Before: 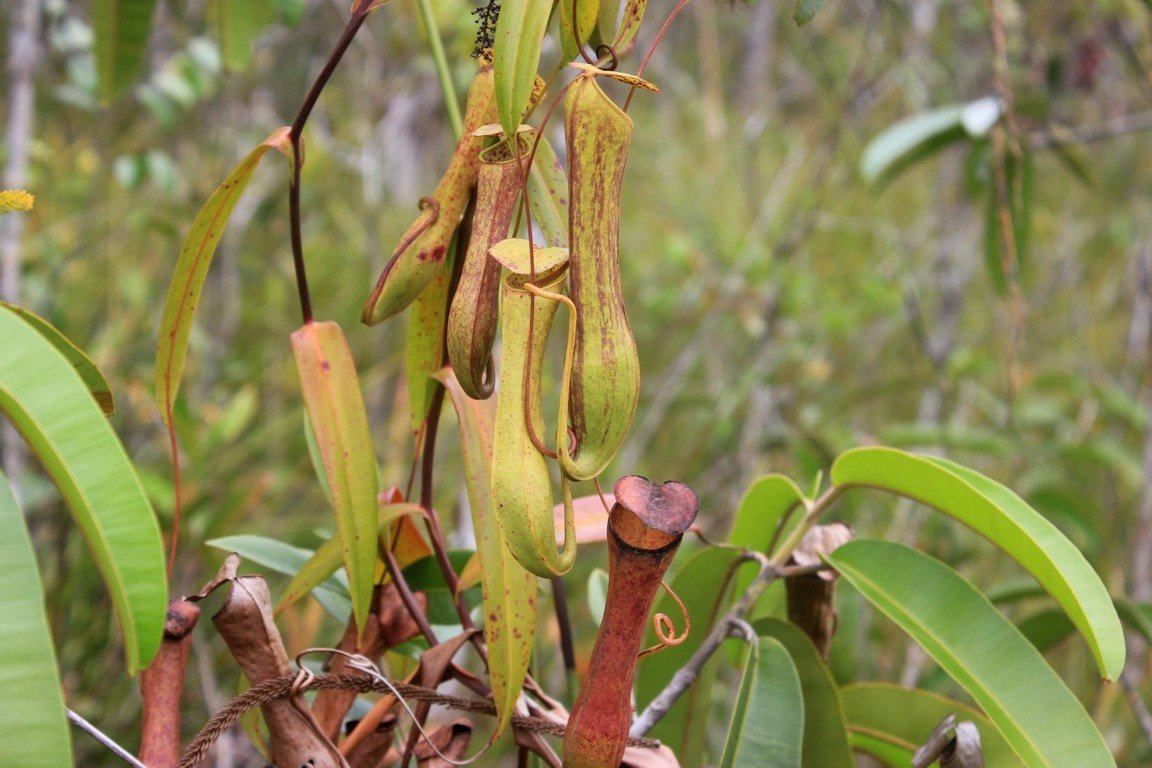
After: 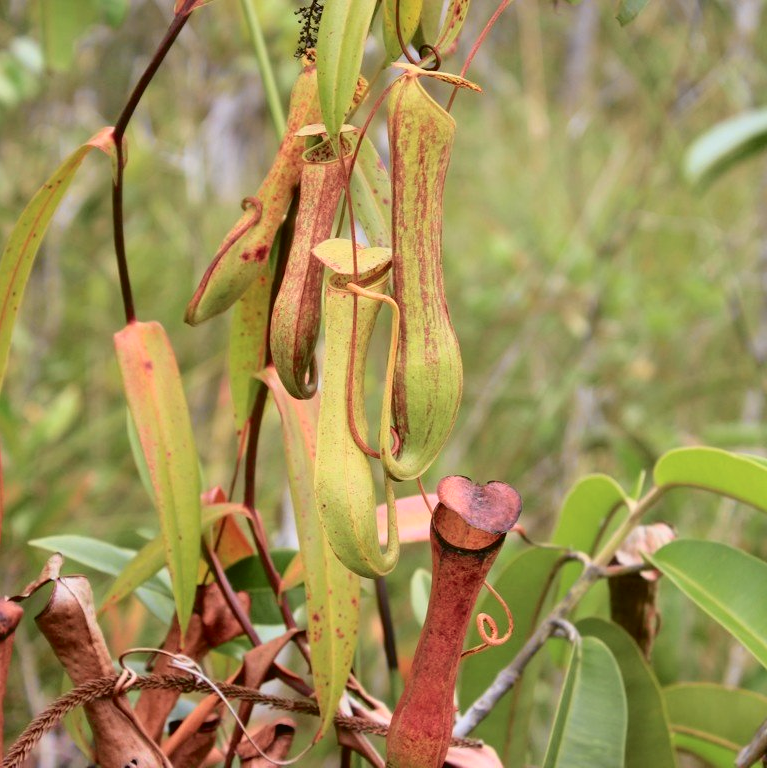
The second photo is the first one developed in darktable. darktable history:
tone equalizer: -7 EV 0.18 EV, -6 EV 0.12 EV, -5 EV 0.08 EV, -4 EV 0.04 EV, -2 EV -0.02 EV, -1 EV -0.04 EV, +0 EV -0.06 EV, luminance estimator HSV value / RGB max
tone curve: curves: ch0 [(0, 0.021) (0.049, 0.044) (0.152, 0.14) (0.328, 0.377) (0.473, 0.543) (0.641, 0.705) (0.85, 0.894) (1, 0.969)]; ch1 [(0, 0) (0.302, 0.331) (0.427, 0.433) (0.472, 0.47) (0.502, 0.503) (0.527, 0.524) (0.564, 0.591) (0.602, 0.632) (0.677, 0.701) (0.859, 0.885) (1, 1)]; ch2 [(0, 0) (0.33, 0.301) (0.447, 0.44) (0.487, 0.496) (0.502, 0.516) (0.535, 0.563) (0.565, 0.6) (0.618, 0.629) (1, 1)], color space Lab, independent channels, preserve colors none
crop: left 15.419%, right 17.914%
